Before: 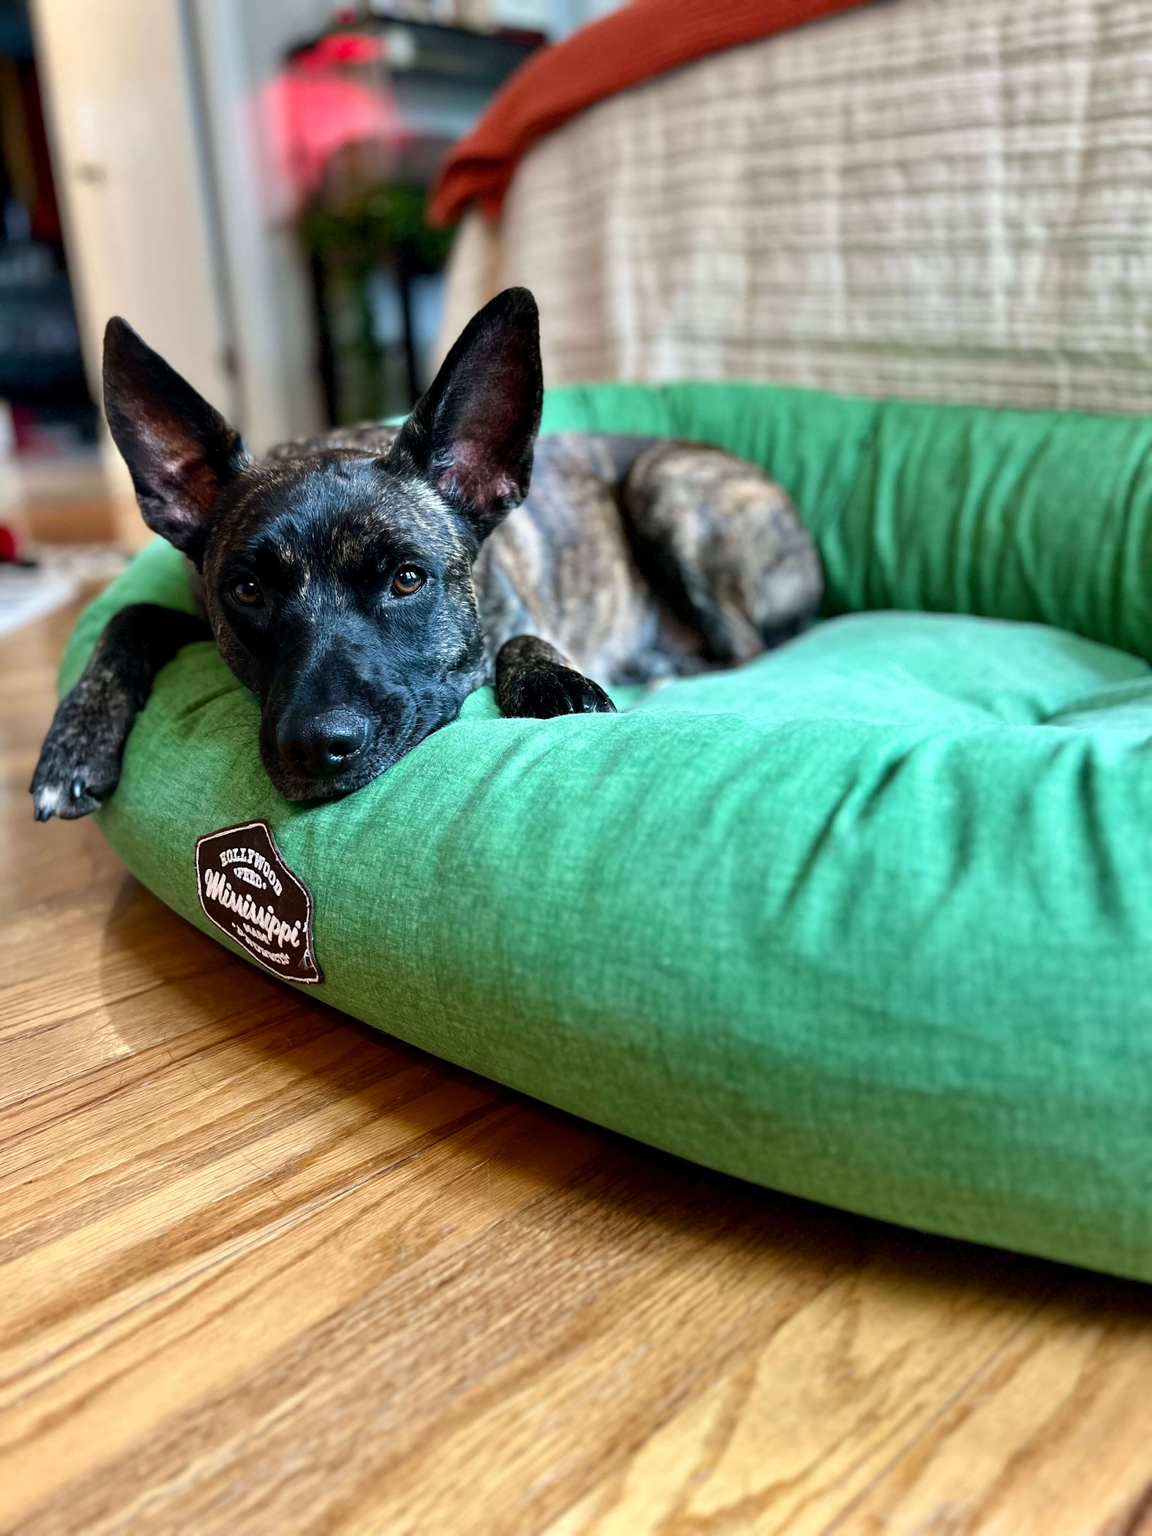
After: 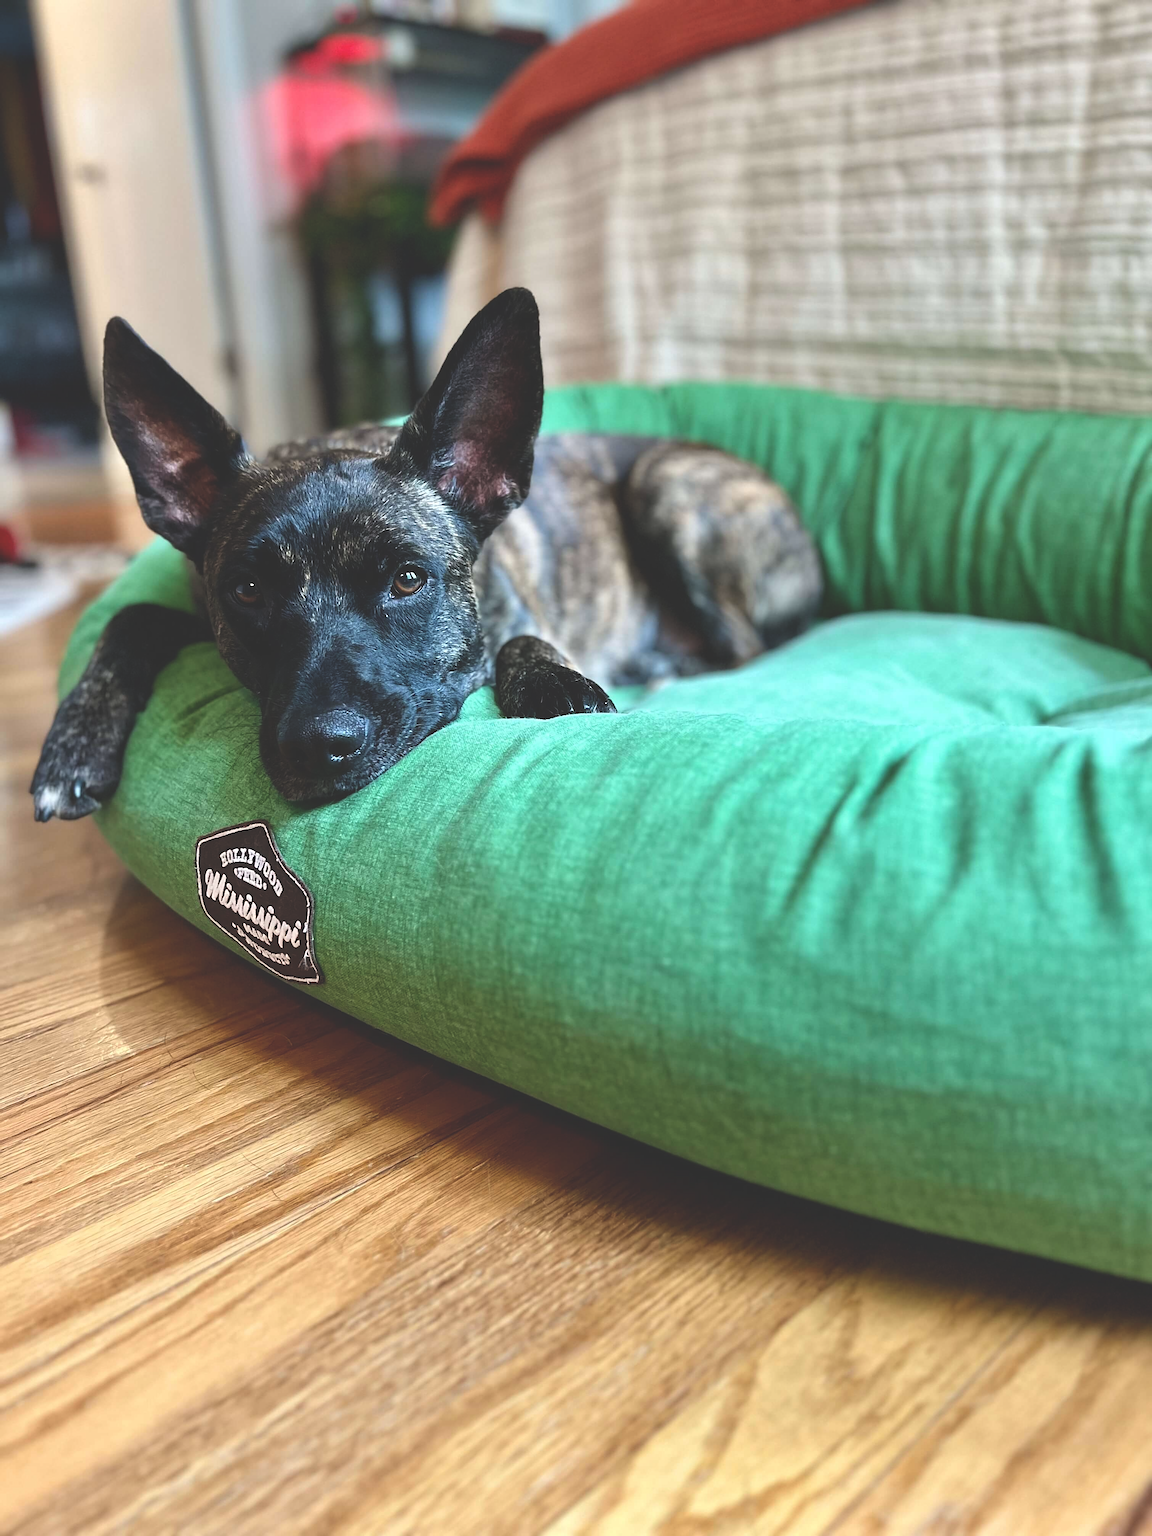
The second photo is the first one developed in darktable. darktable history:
sharpen: on, module defaults
exposure: black level correction -0.03, compensate exposure bias true, compensate highlight preservation false
